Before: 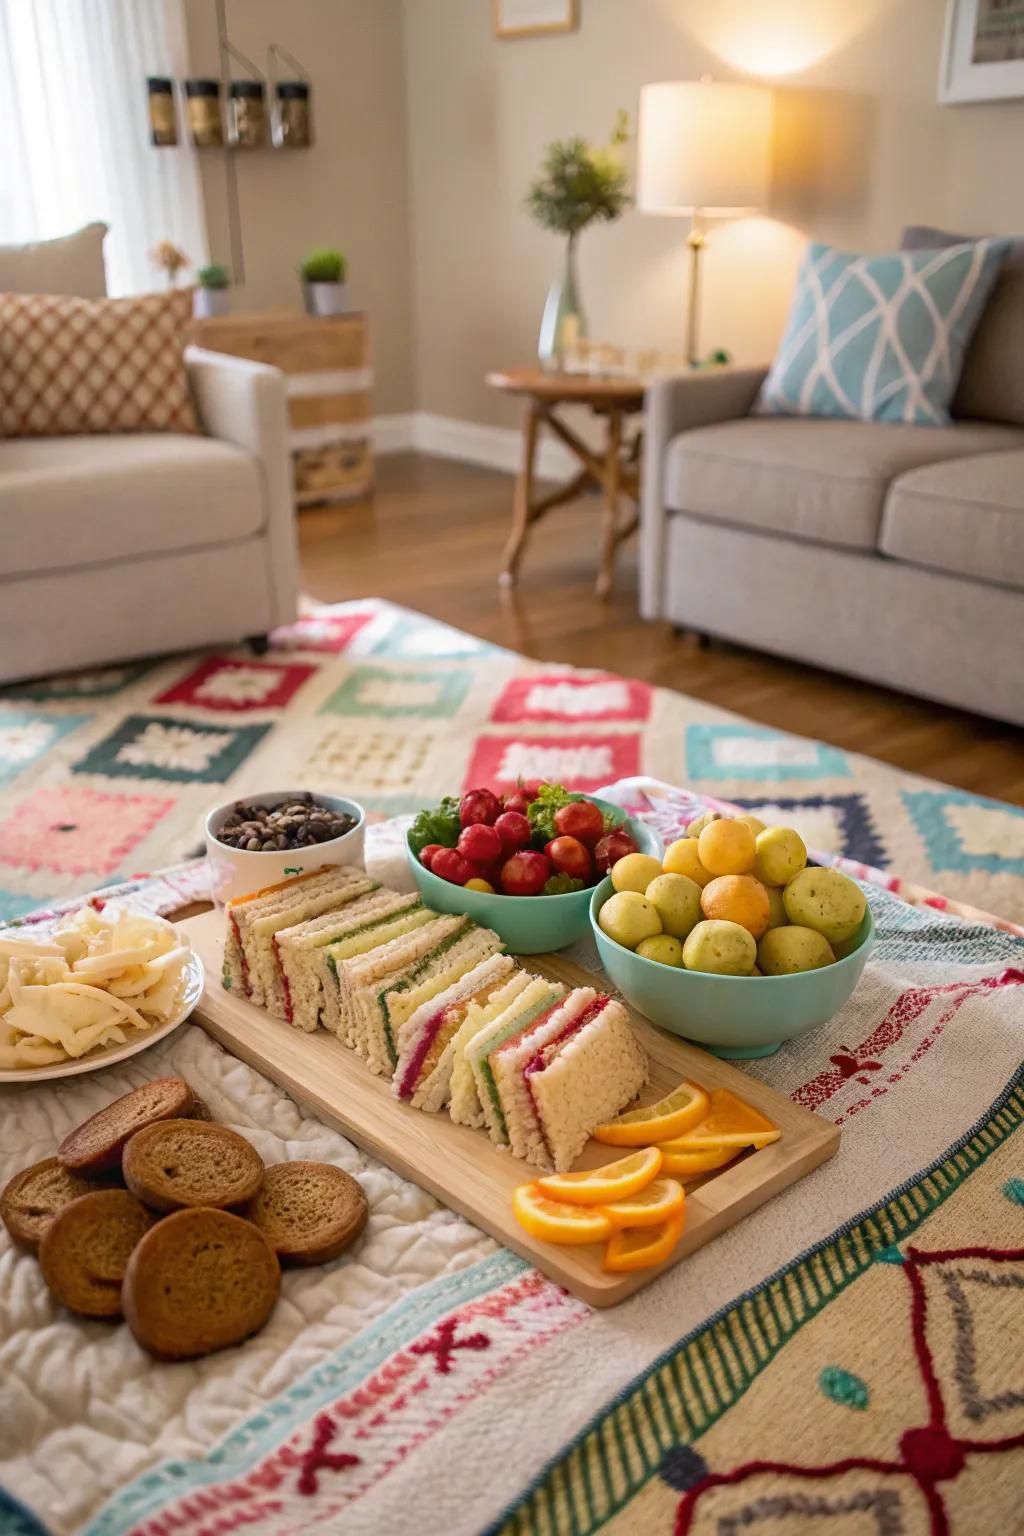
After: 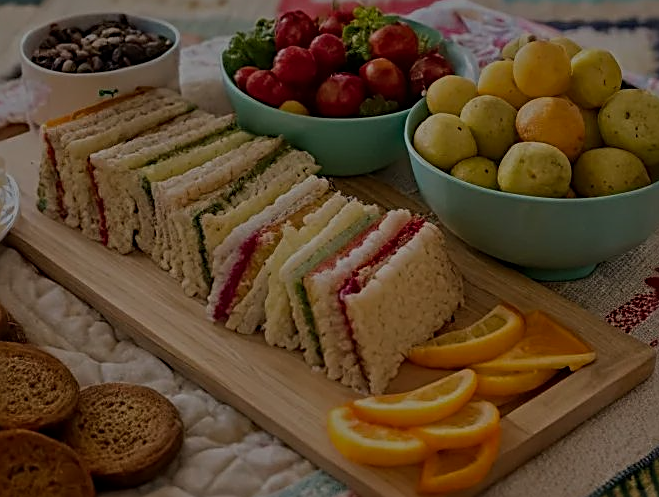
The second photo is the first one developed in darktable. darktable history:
color correction: highlights b* -0.043, saturation 1.12
crop: left 18.093%, top 50.715%, right 17.508%, bottom 16.875%
sharpen: radius 2.607, amount 0.695
local contrast: detail 110%
shadows and highlights: soften with gaussian
exposure: exposure -2.417 EV, compensate exposure bias true, compensate highlight preservation false
